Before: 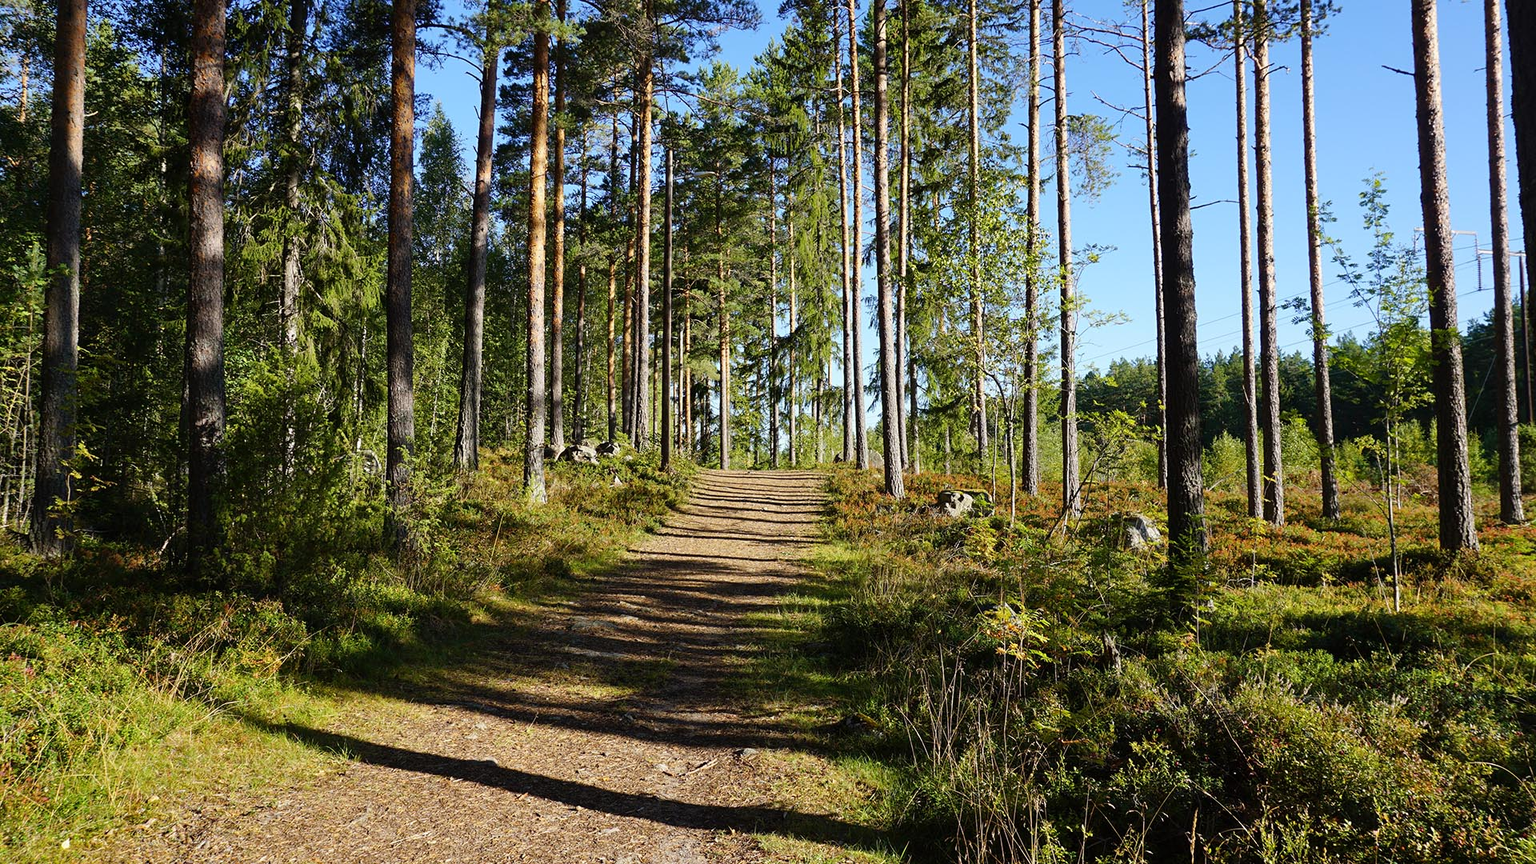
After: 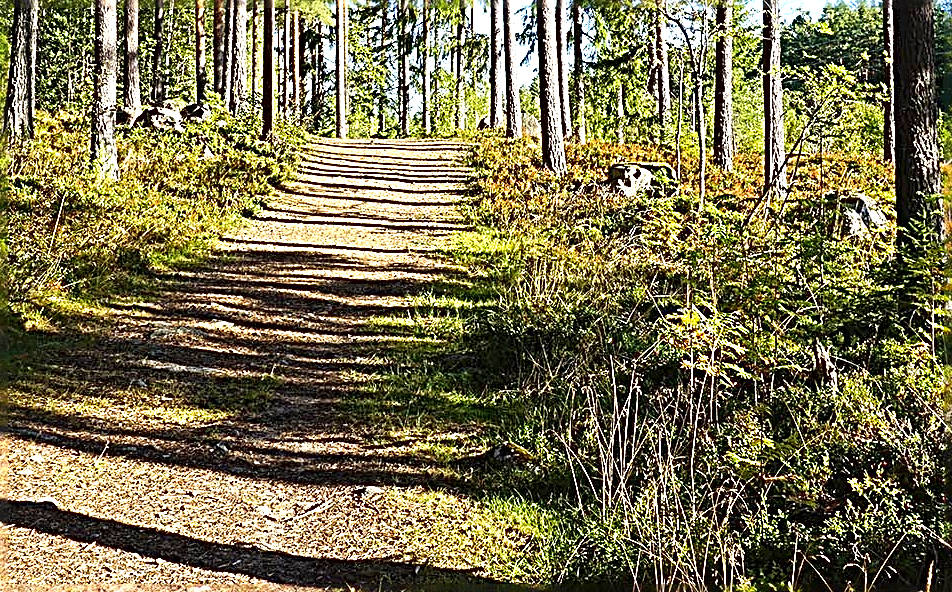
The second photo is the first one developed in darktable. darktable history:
exposure: black level correction 0, exposure 0.898 EV, compensate exposure bias true, compensate highlight preservation false
crop: left 29.418%, top 41.605%, right 20.951%, bottom 3.49%
contrast brightness saturation: contrast 0.038, saturation 0.158
sharpen: radius 3.17, amount 1.726
tone equalizer: on, module defaults
